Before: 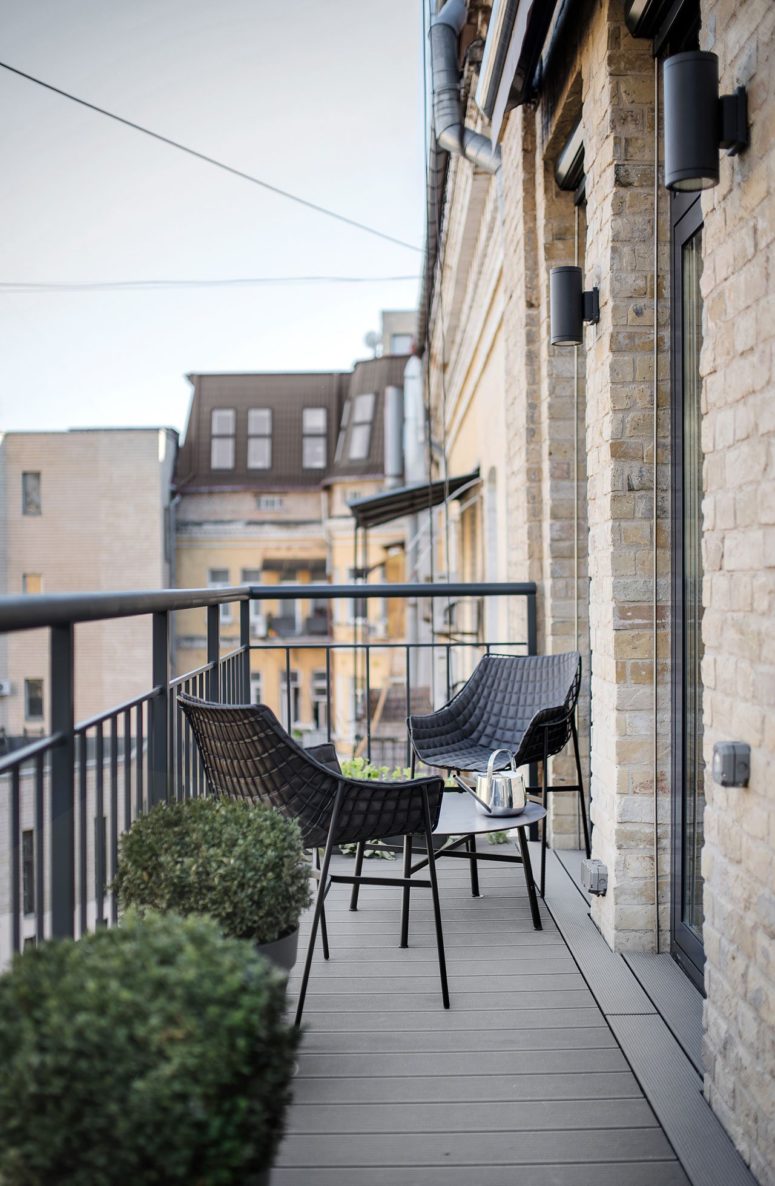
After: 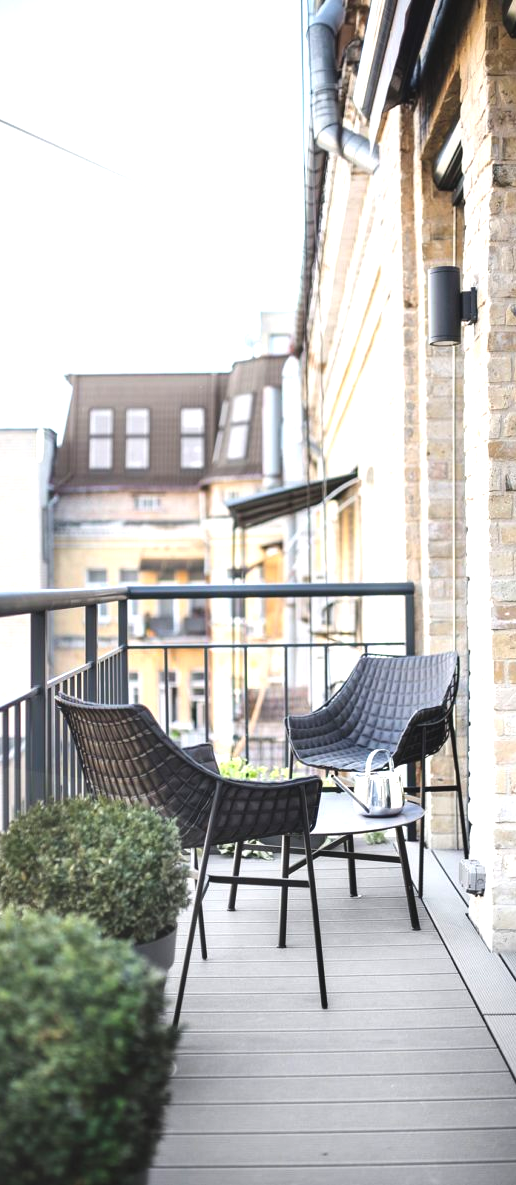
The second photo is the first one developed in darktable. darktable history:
exposure: black level correction -0.005, exposure 1.002 EV, compensate highlight preservation false
crop and rotate: left 15.754%, right 17.579%
